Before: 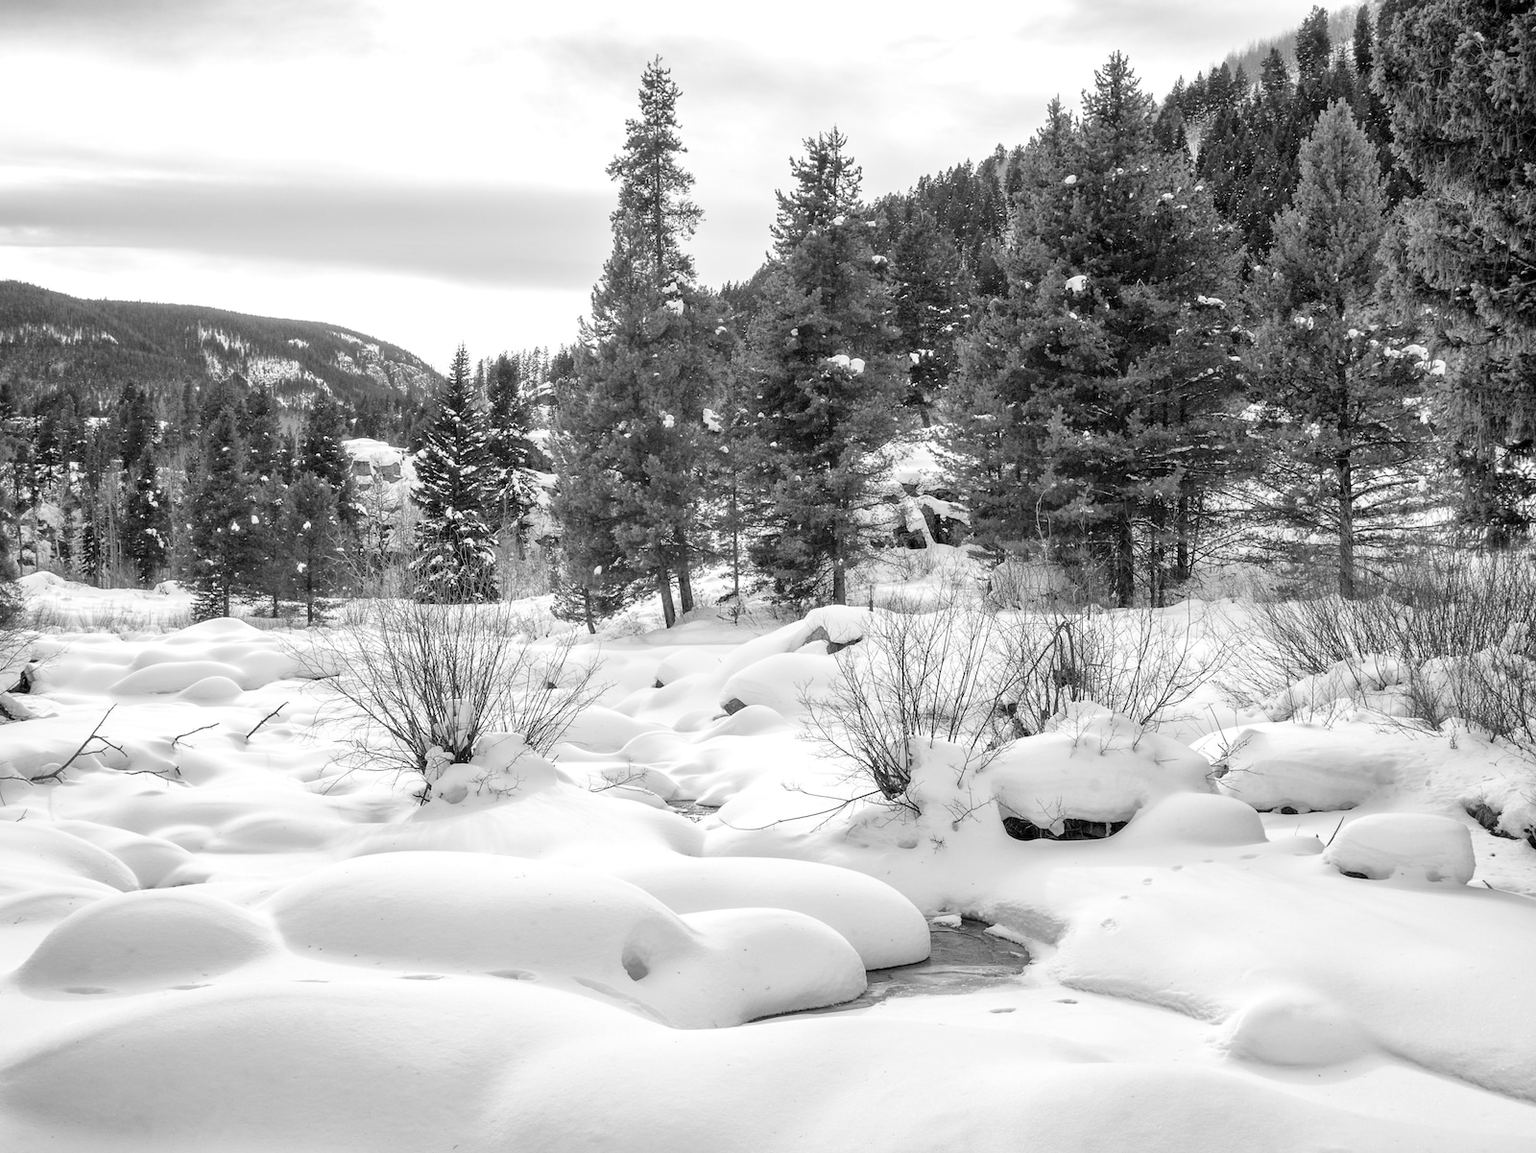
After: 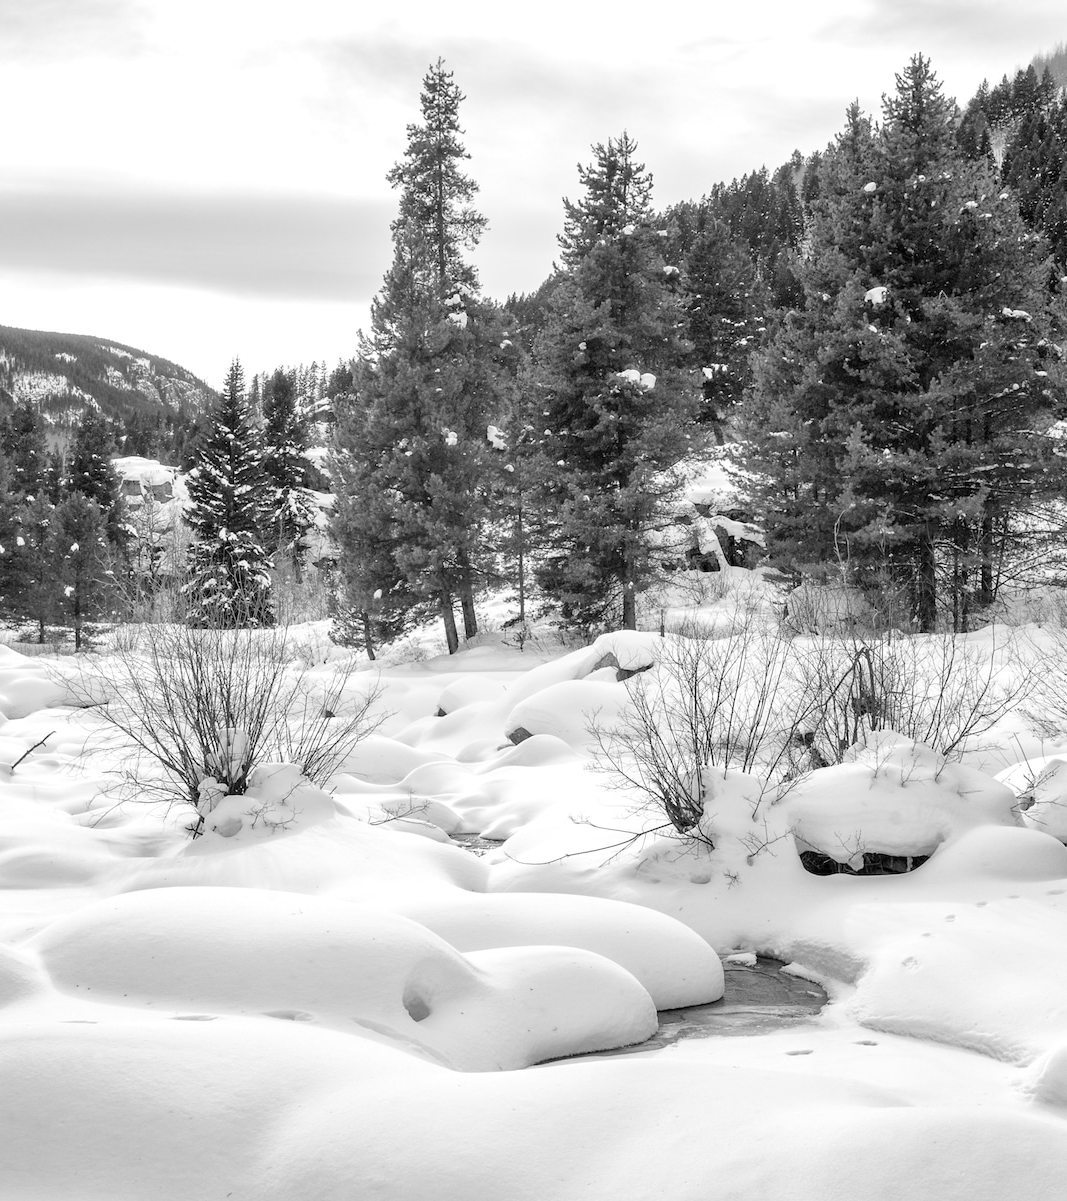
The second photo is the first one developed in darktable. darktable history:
crop and rotate: left 15.332%, right 17.963%
